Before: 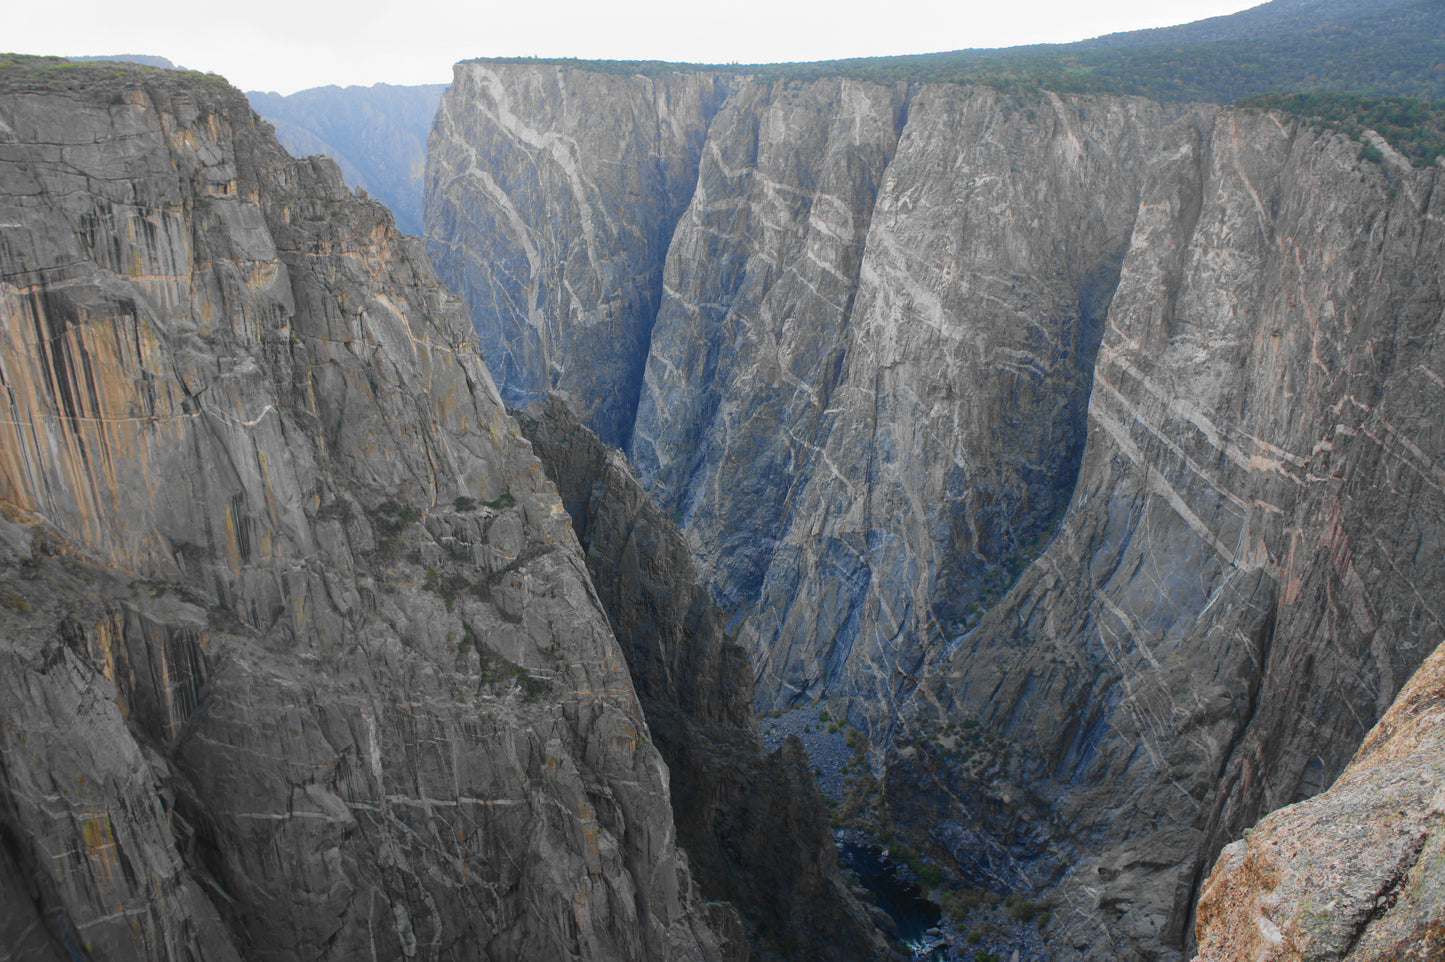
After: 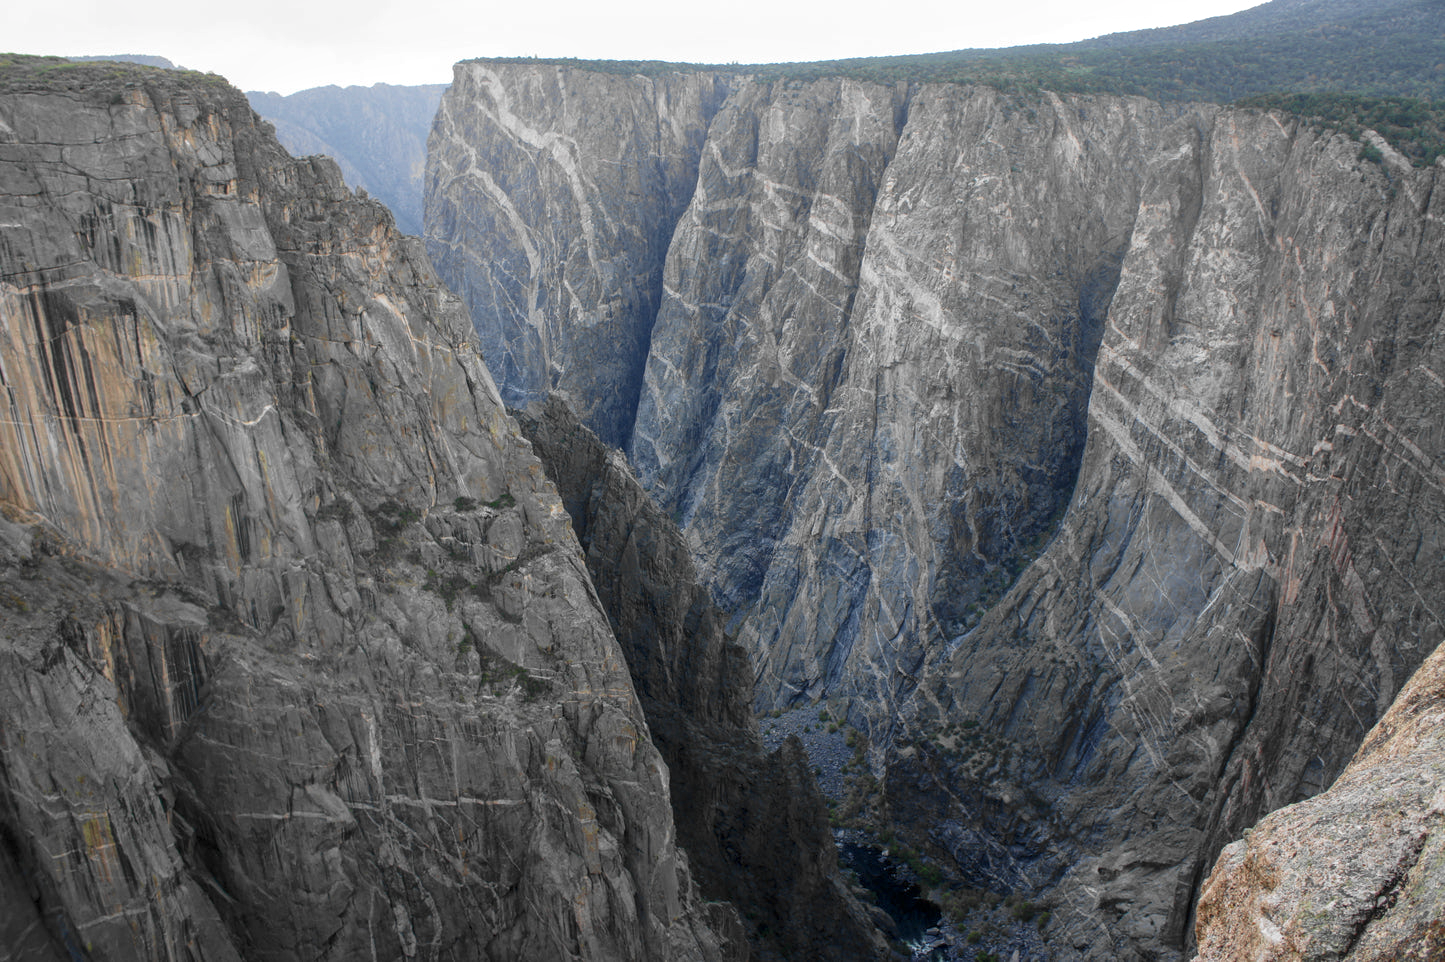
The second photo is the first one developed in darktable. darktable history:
local contrast: detail 130%
color correction: saturation 0.8
